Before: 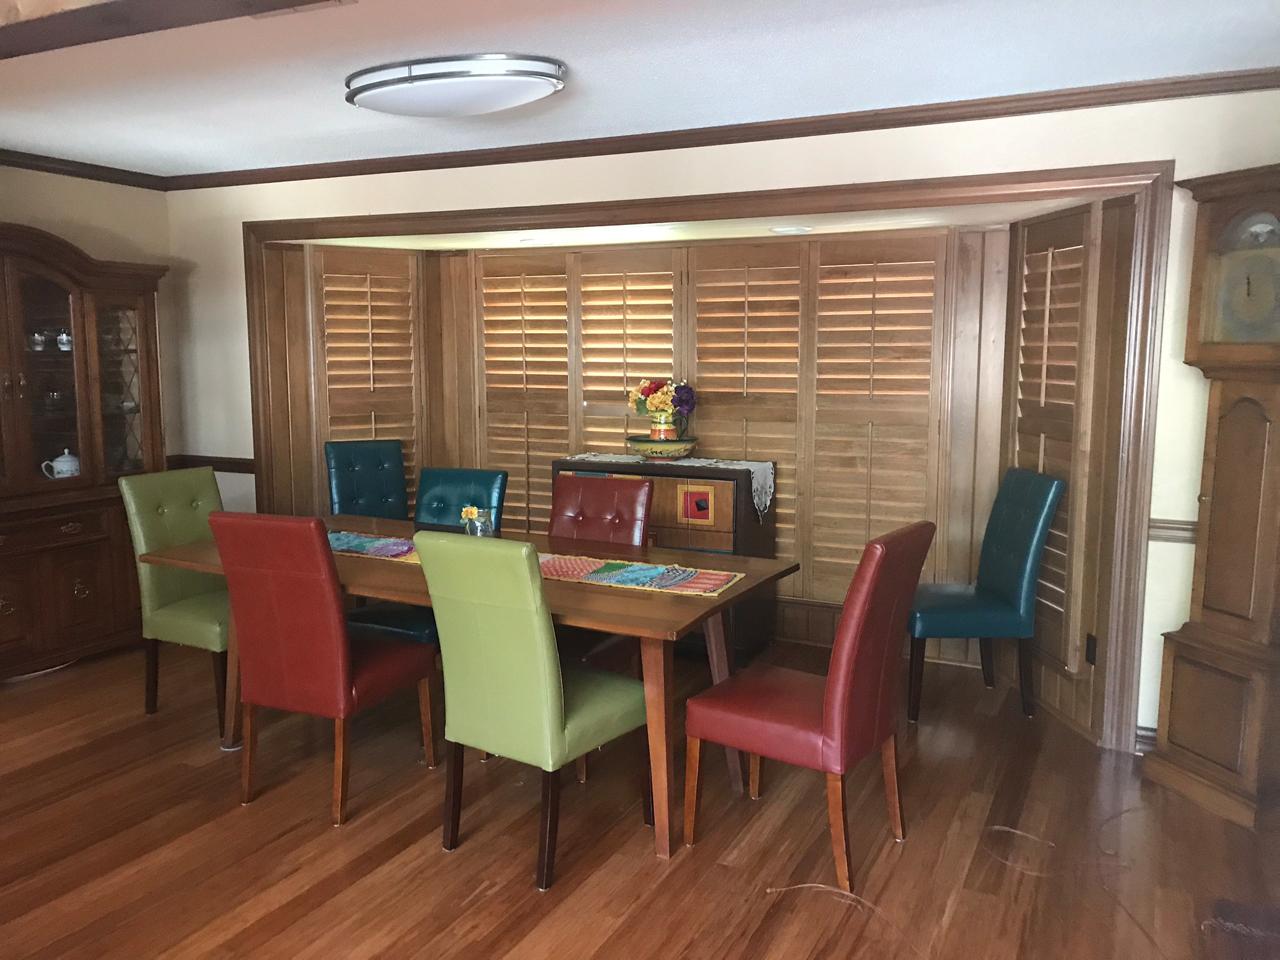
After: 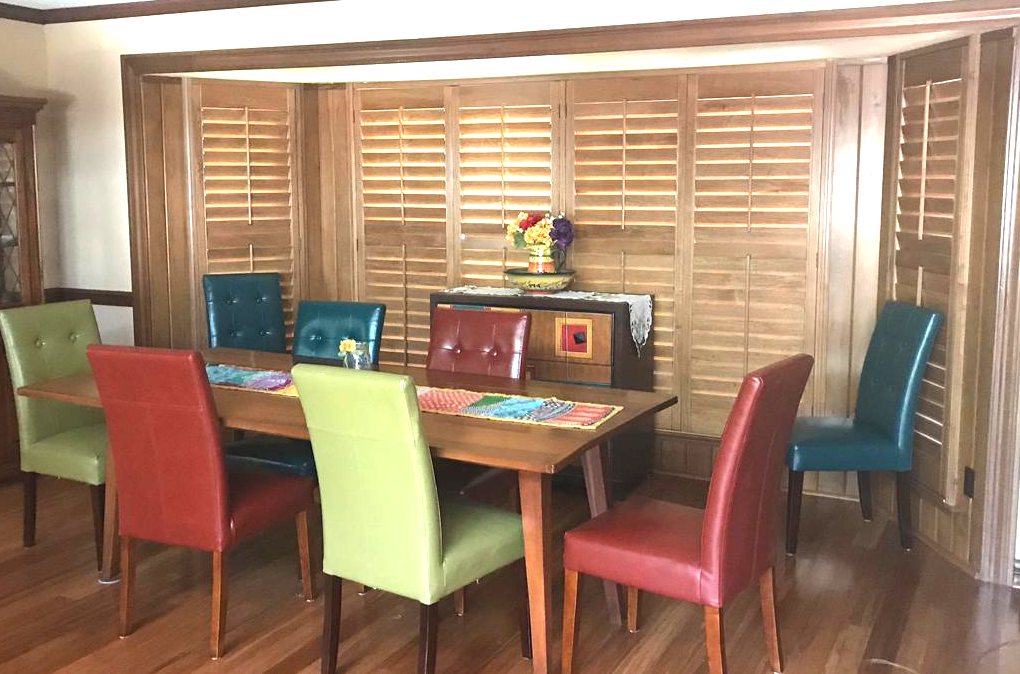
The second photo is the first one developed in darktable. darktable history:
crop: left 9.563%, top 17.398%, right 10.733%, bottom 12.297%
exposure: black level correction 0, exposure 1 EV, compensate exposure bias true, compensate highlight preservation false
